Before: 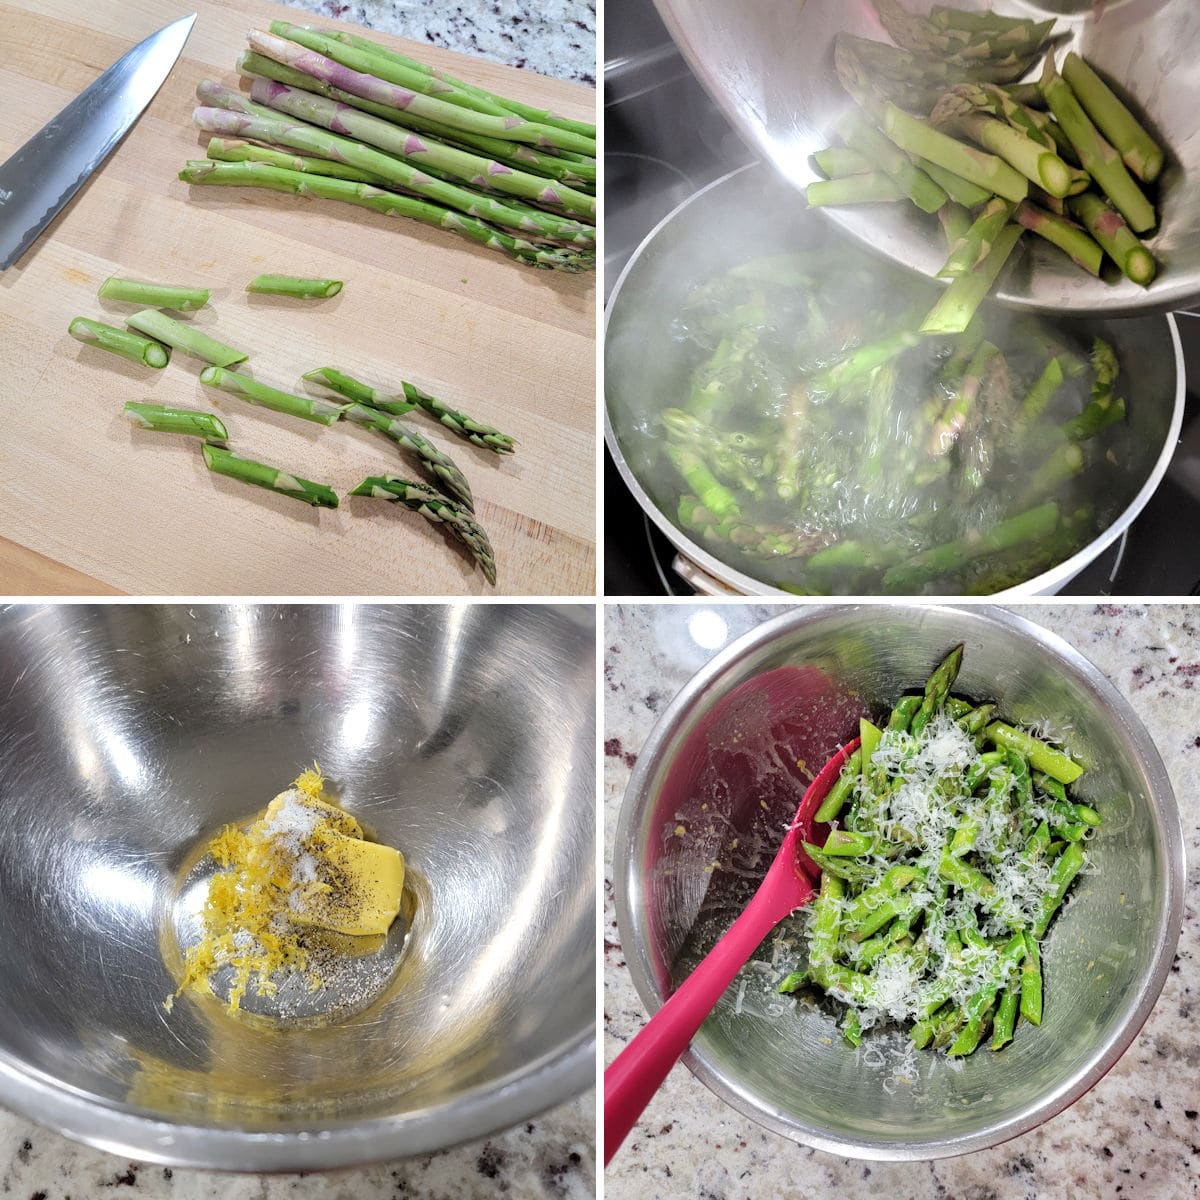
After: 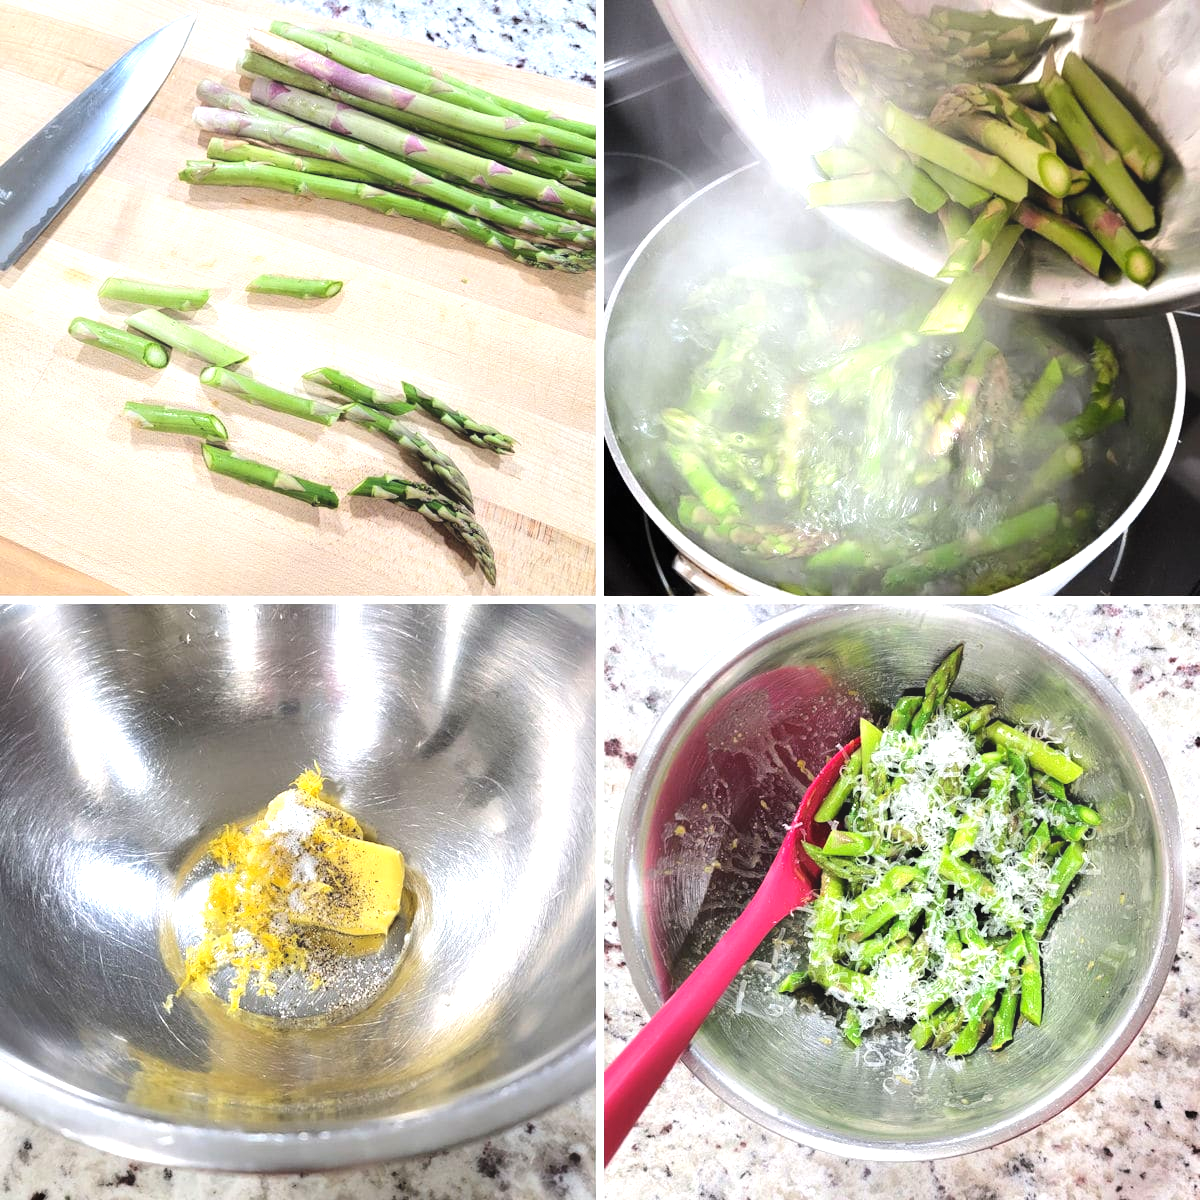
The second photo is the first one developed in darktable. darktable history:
contrast equalizer: y [[0.46, 0.454, 0.451, 0.451, 0.455, 0.46], [0.5 ×6], [0.5 ×6], [0 ×6], [0 ×6]]
exposure: black level correction 0, exposure 0.5 EV, compensate highlight preservation false
tone equalizer: -8 EV -0.417 EV, -7 EV -0.389 EV, -6 EV -0.333 EV, -5 EV -0.222 EV, -3 EV 0.222 EV, -2 EV 0.333 EV, -1 EV 0.389 EV, +0 EV 0.417 EV, edges refinement/feathering 500, mask exposure compensation -1.57 EV, preserve details no
